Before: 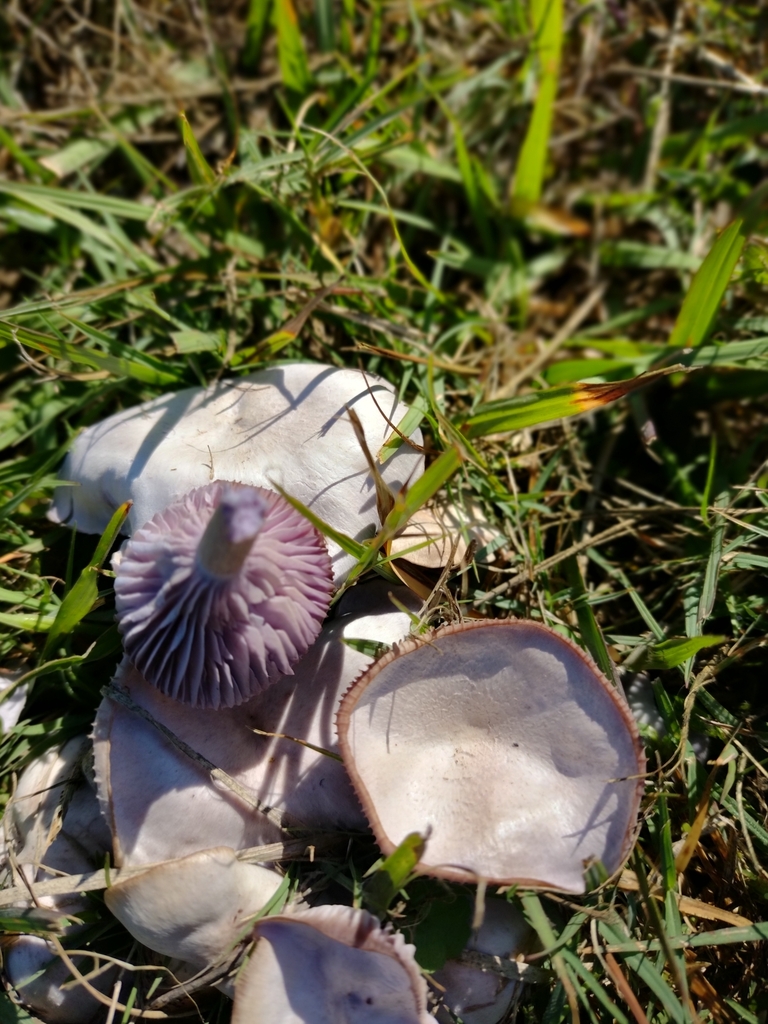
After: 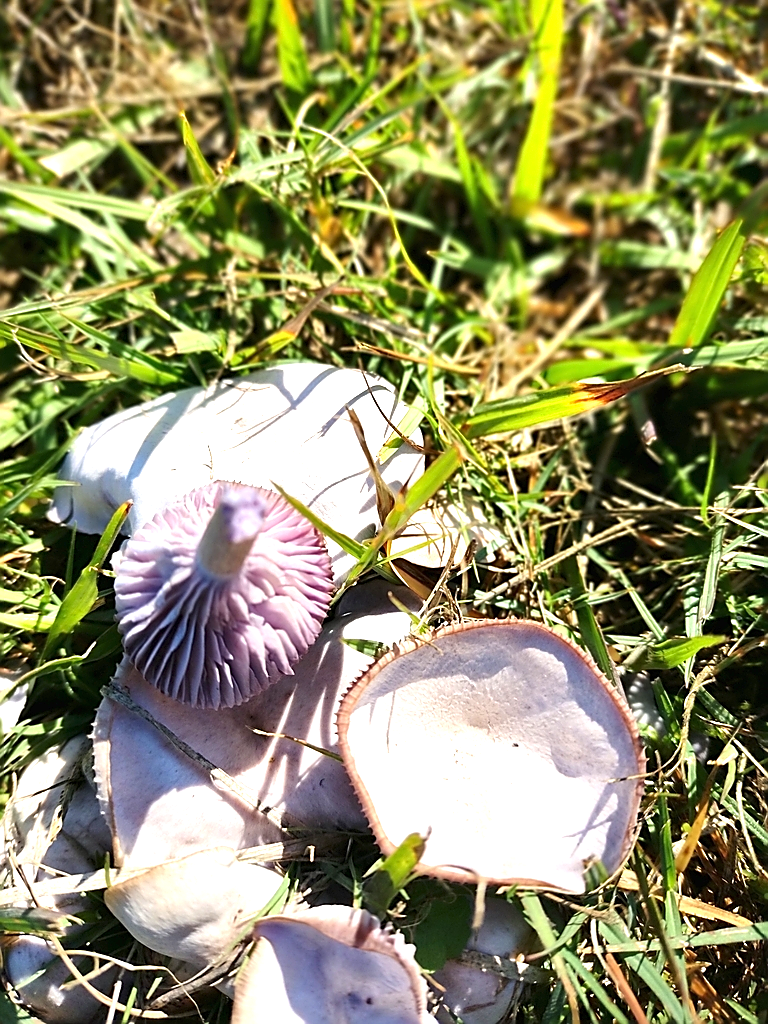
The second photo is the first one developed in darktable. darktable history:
sharpen: radius 1.4, amount 1.25, threshold 0.7
exposure: black level correction 0, exposure 1.45 EV, compensate exposure bias true, compensate highlight preservation false
